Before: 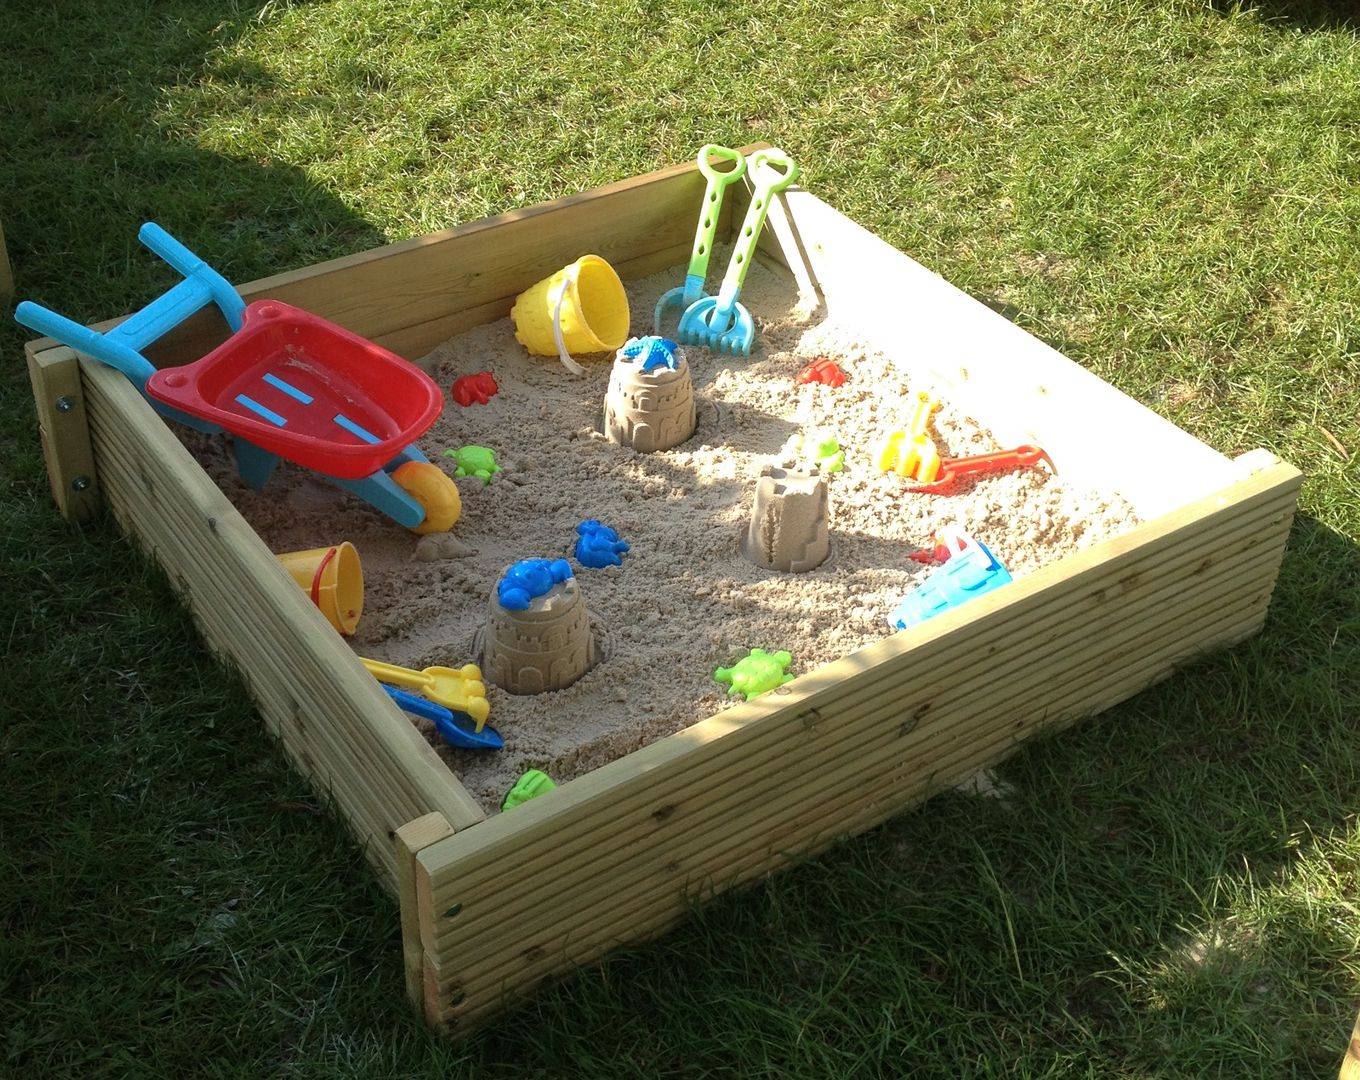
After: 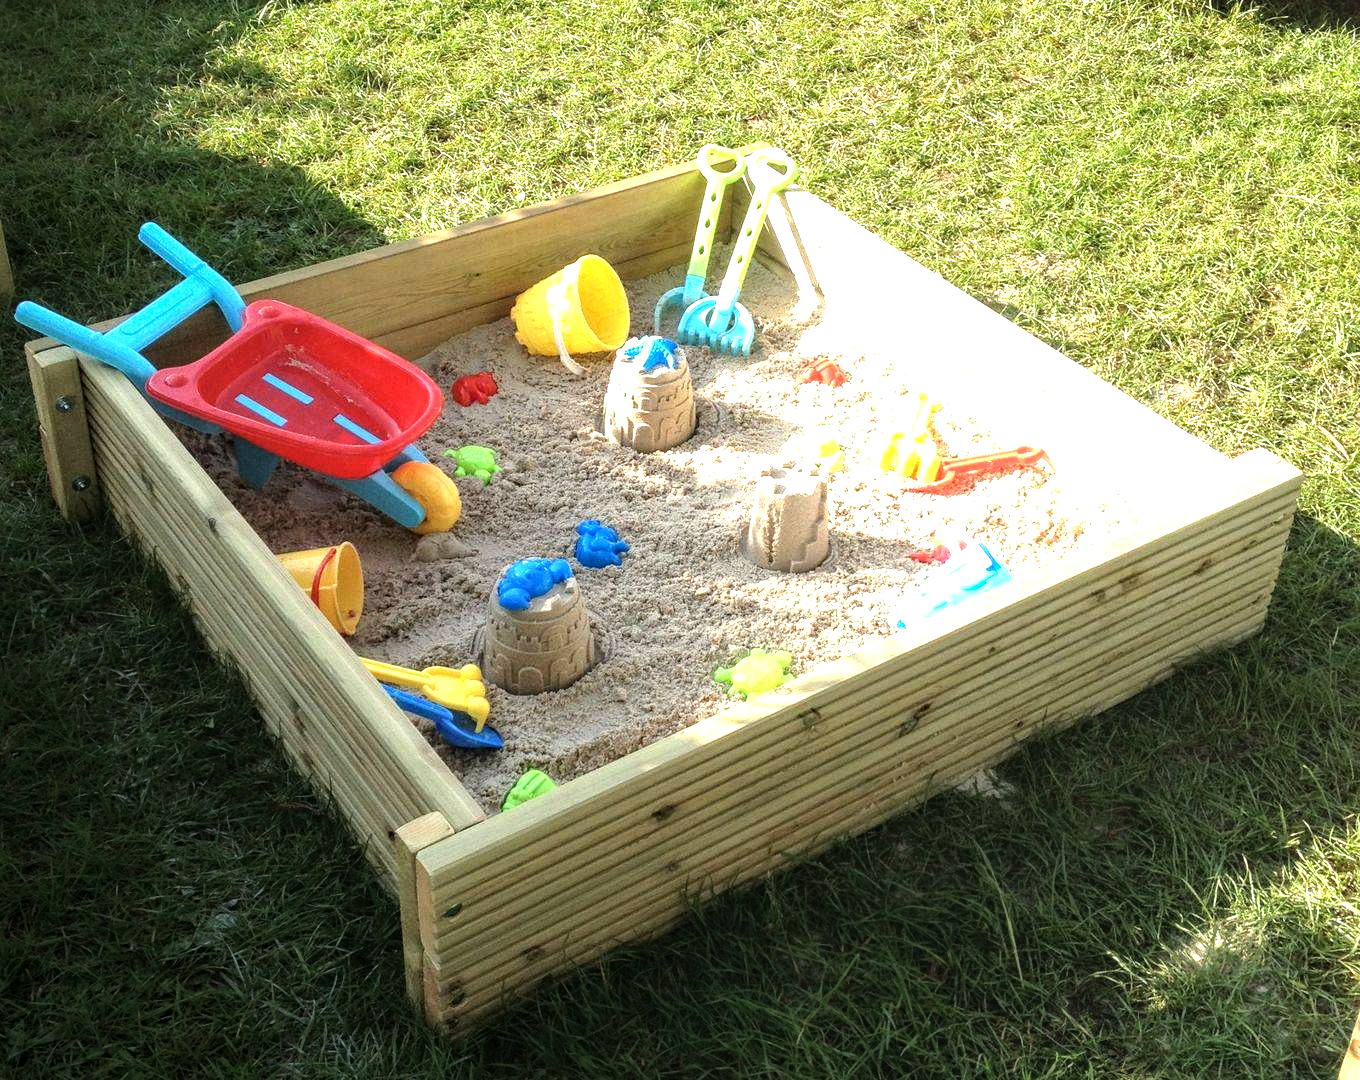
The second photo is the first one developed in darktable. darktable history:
tone equalizer: -8 EV -0.735 EV, -7 EV -0.725 EV, -6 EV -0.631 EV, -5 EV -0.368 EV, -3 EV 0.373 EV, -2 EV 0.6 EV, -1 EV 0.697 EV, +0 EV 0.772 EV, mask exposure compensation -0.513 EV
exposure: black level correction 0, exposure 0.499 EV, compensate highlight preservation false
local contrast: on, module defaults
